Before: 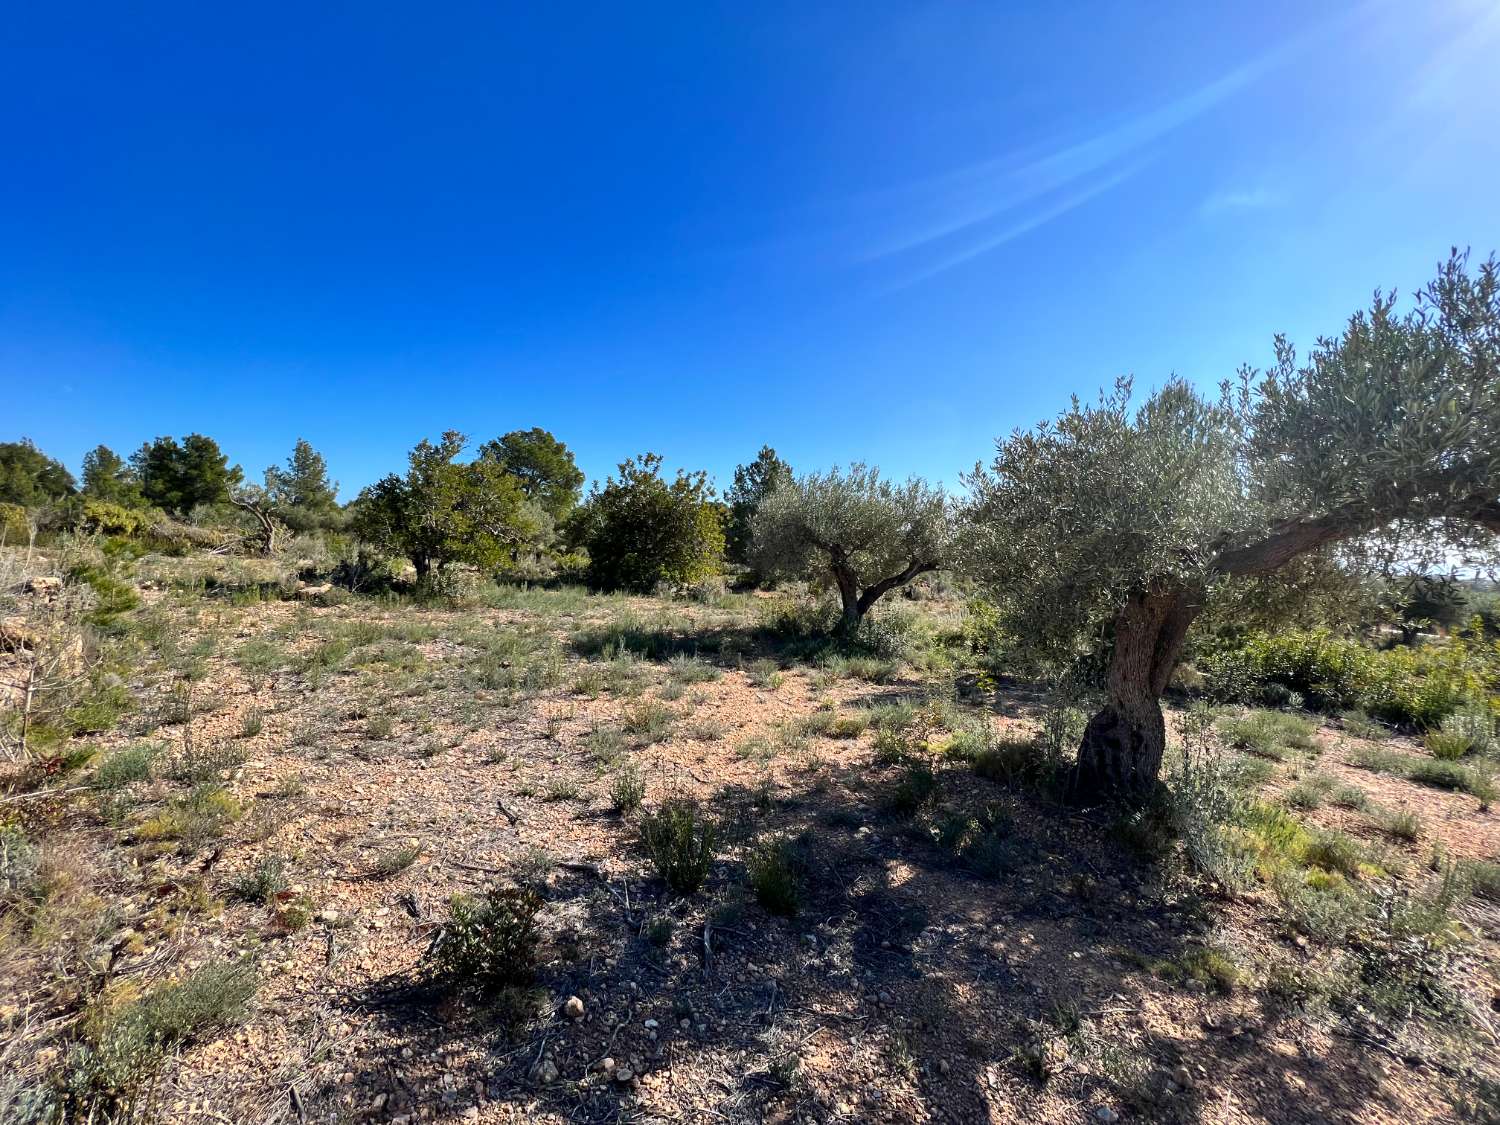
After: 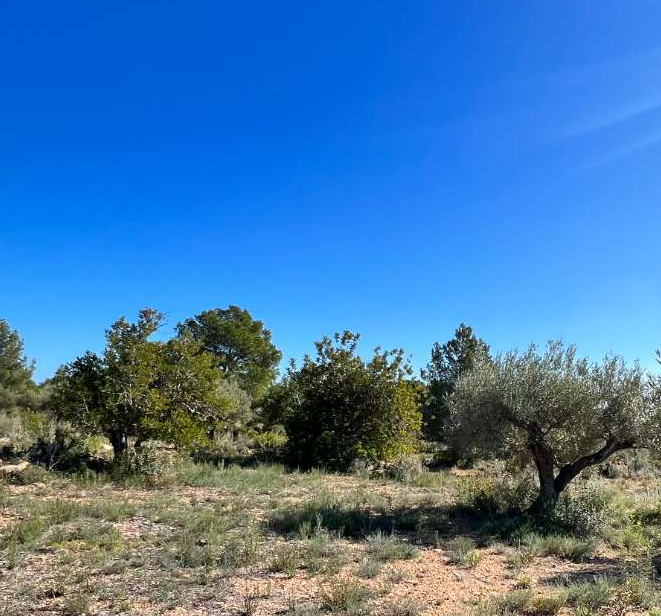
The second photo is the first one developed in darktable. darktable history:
crop: left 20.248%, top 10.86%, right 35.675%, bottom 34.321%
